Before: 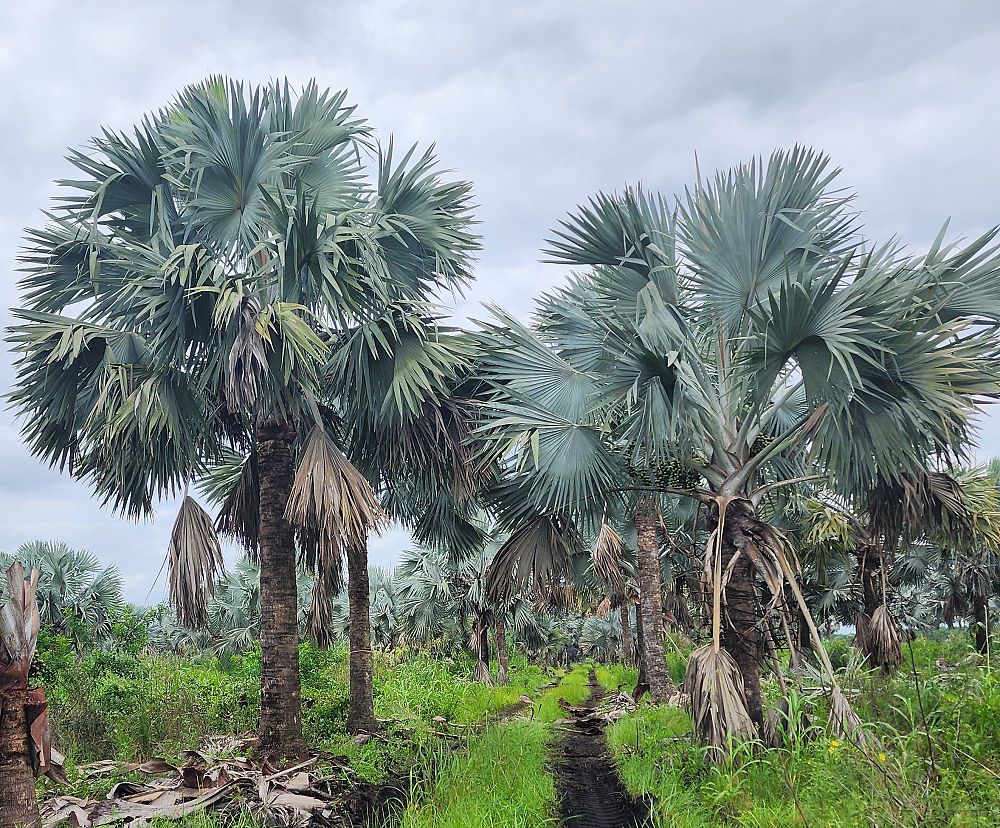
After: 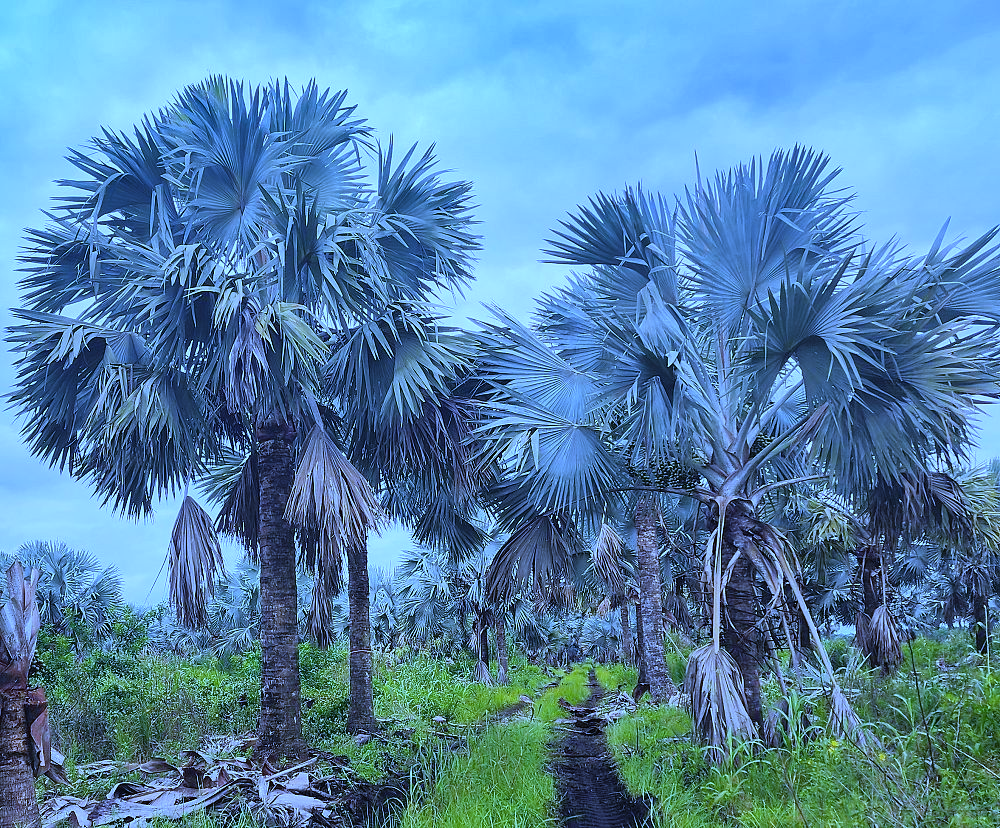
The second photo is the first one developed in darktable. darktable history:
shadows and highlights: soften with gaussian
contrast brightness saturation: contrast -0.02, brightness -0.01, saturation 0.03
white balance: red 0.766, blue 1.537
color zones: curves: ch0 [(0, 0.5) (0.143, 0.52) (0.286, 0.5) (0.429, 0.5) (0.571, 0.5) (0.714, 0.5) (0.857, 0.5) (1, 0.5)]; ch1 [(0, 0.489) (0.155, 0.45) (0.286, 0.466) (0.429, 0.5) (0.571, 0.5) (0.714, 0.5) (0.857, 0.5) (1, 0.489)]
